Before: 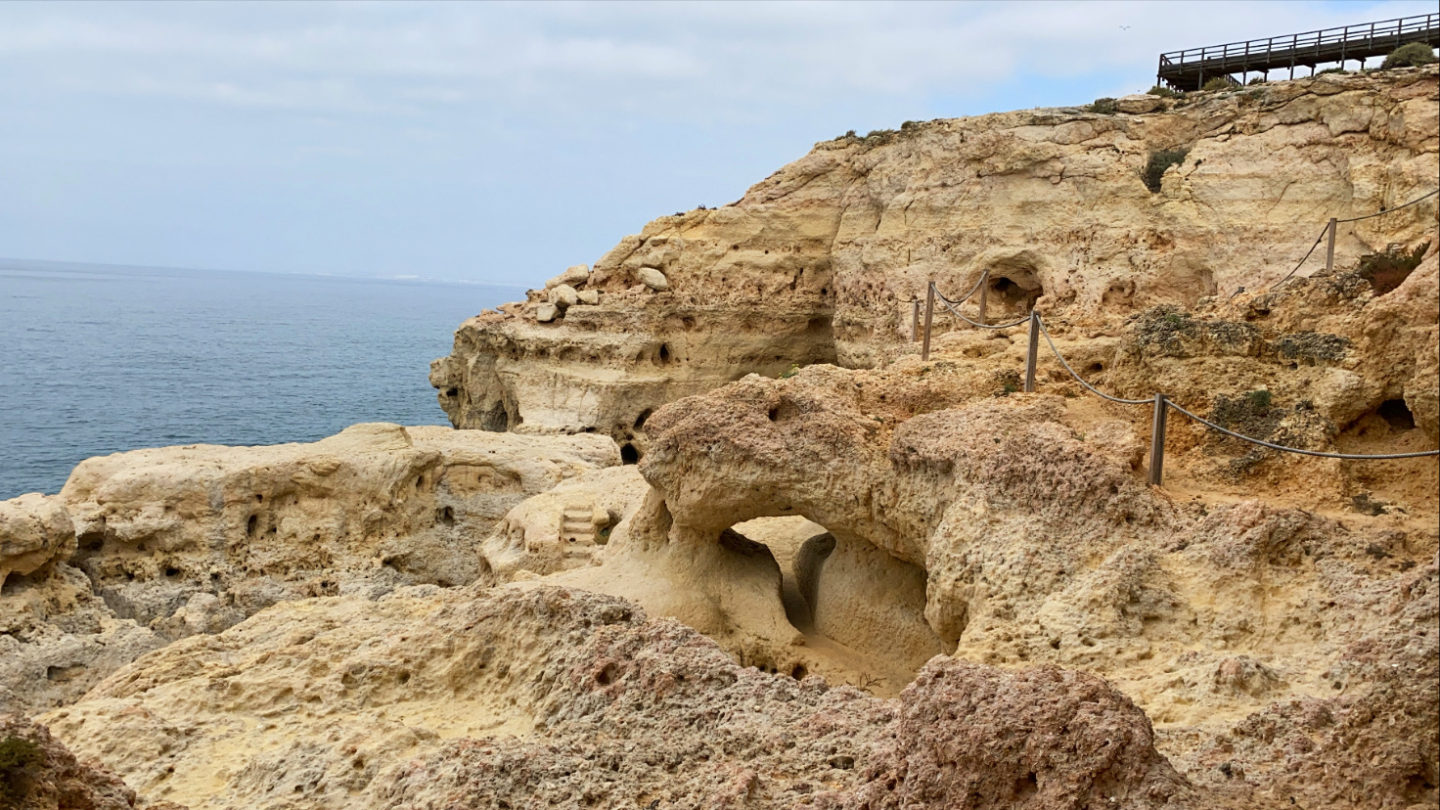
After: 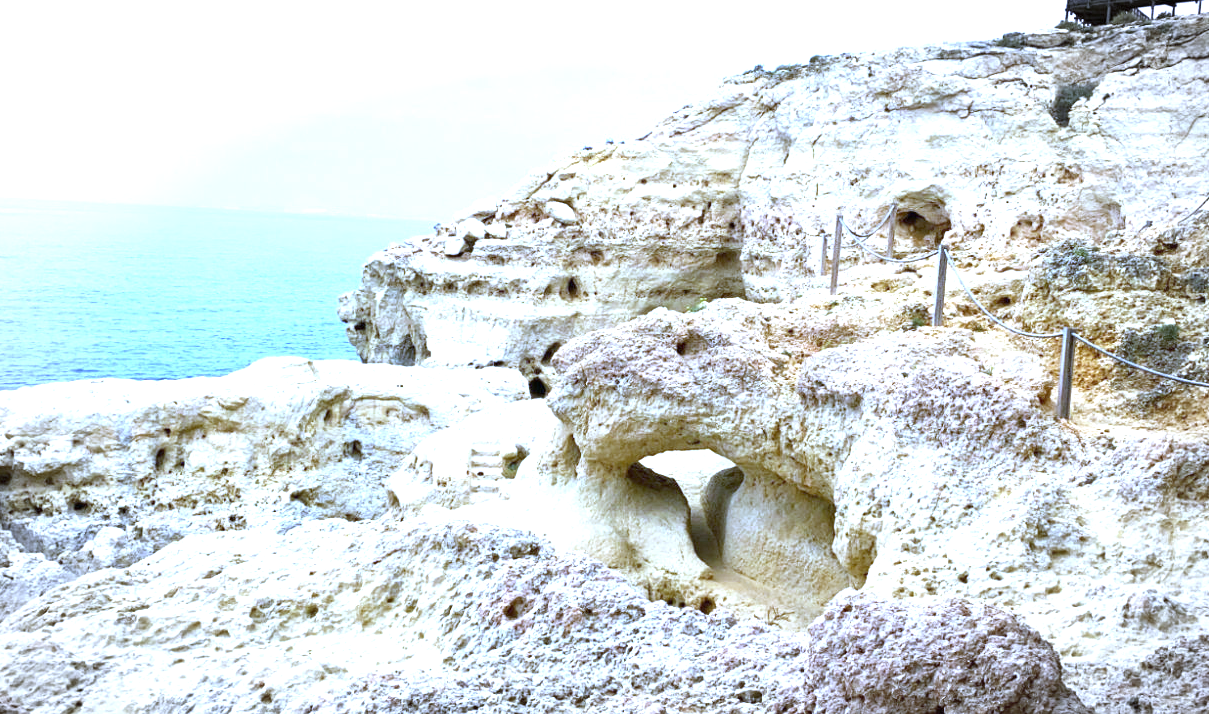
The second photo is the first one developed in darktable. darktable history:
crop: left 6.446%, top 8.188%, right 9.538%, bottom 3.548%
vignetting: automatic ratio true
exposure: black level correction 0, exposure 1.741 EV, compensate exposure bias true, compensate highlight preservation false
white balance: red 0.766, blue 1.537
